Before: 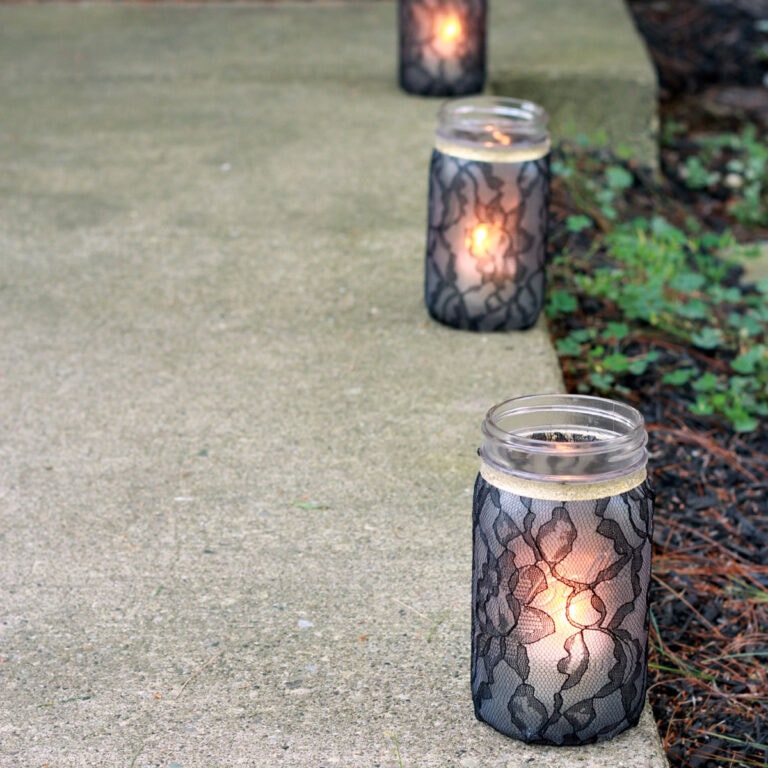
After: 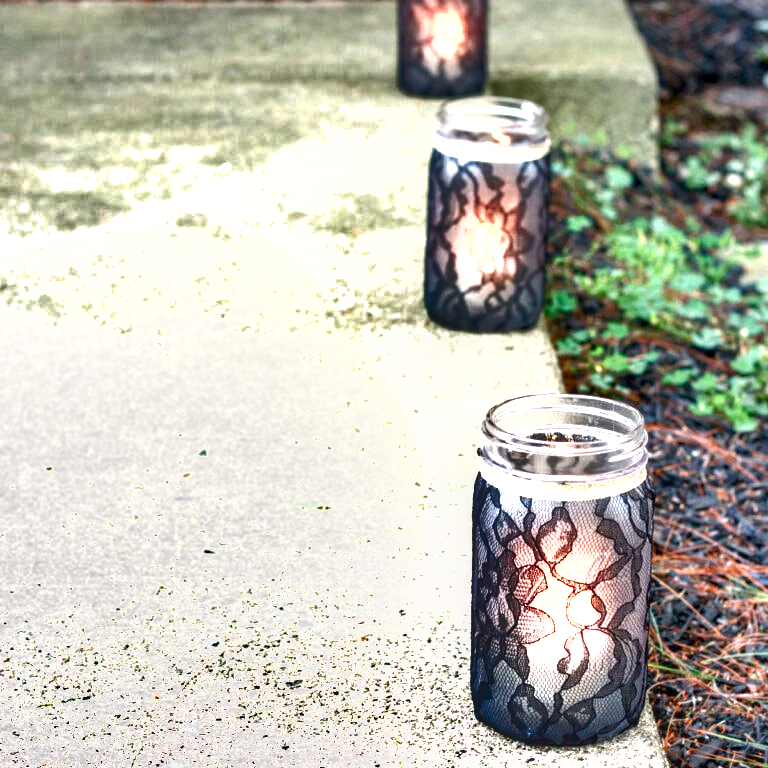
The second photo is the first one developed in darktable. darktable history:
color balance rgb: perceptual saturation grading › global saturation 20%, perceptual saturation grading › highlights -50%, perceptual saturation grading › shadows 30%, perceptual brilliance grading › global brilliance 10%, perceptual brilliance grading › shadows 15%
exposure: black level correction 0, exposure 1 EV, compensate highlight preservation false
shadows and highlights: white point adjustment 0.1, highlights -70, soften with gaussian
local contrast: on, module defaults
